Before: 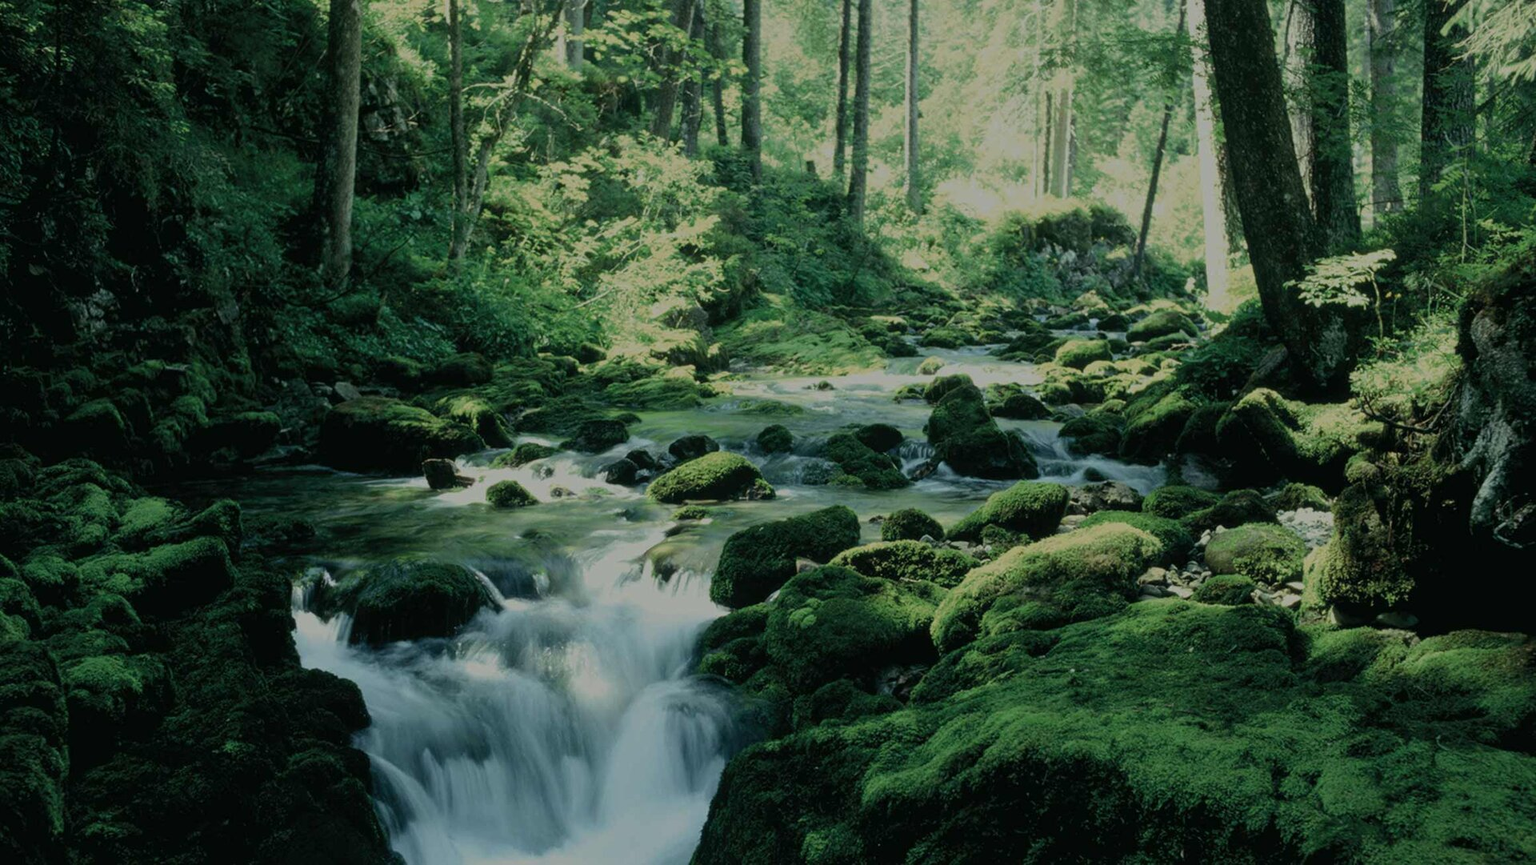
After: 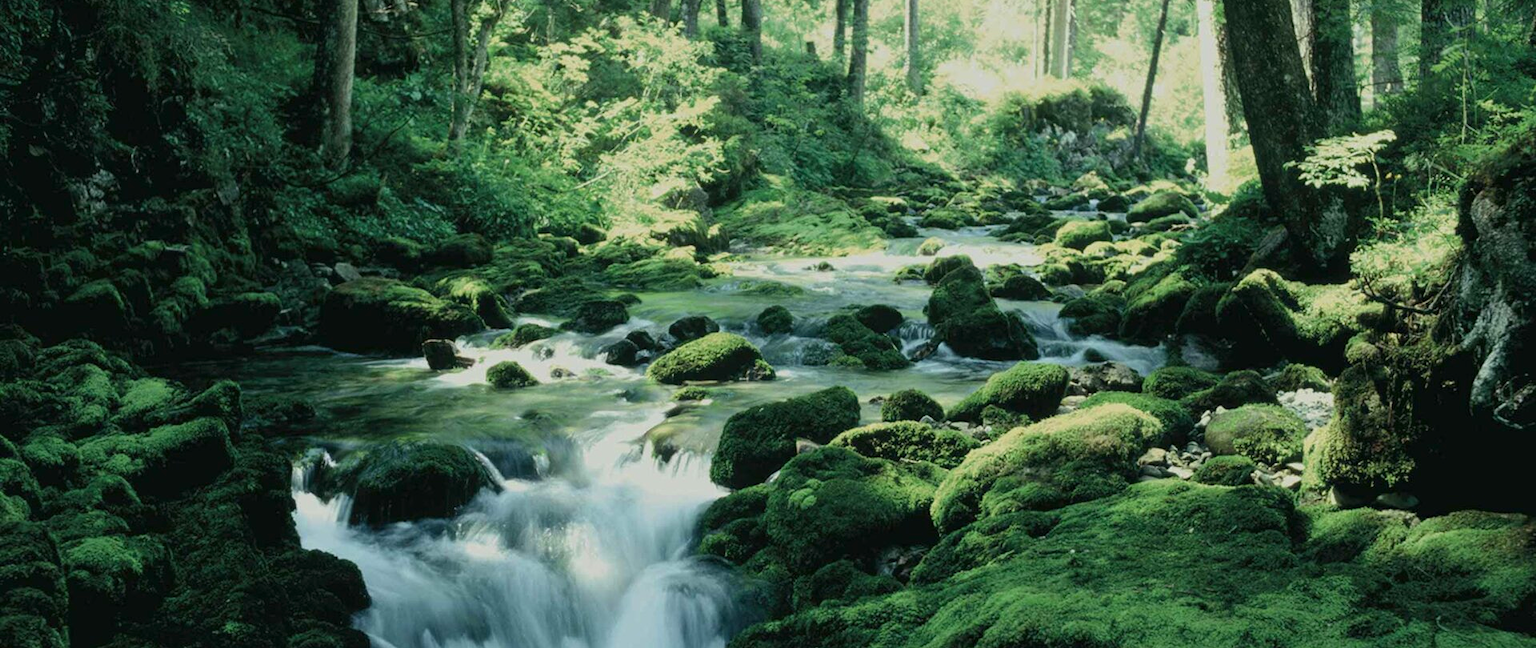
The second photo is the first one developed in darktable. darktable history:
exposure: black level correction 0, exposure 0.7 EV, compensate exposure bias true, compensate highlight preservation false
crop: top 13.819%, bottom 11.169%
